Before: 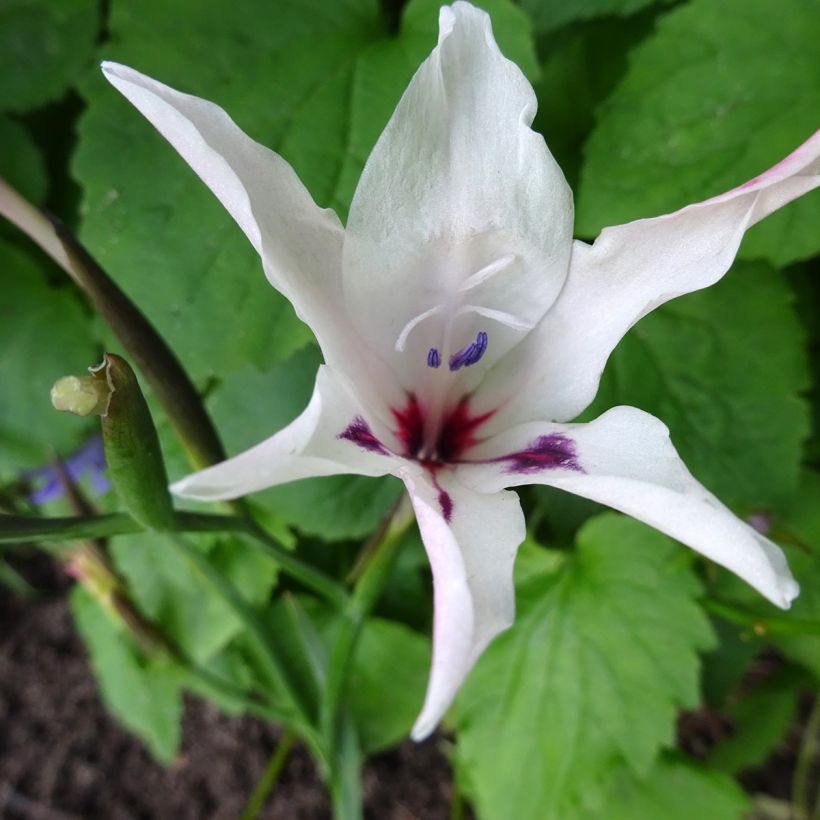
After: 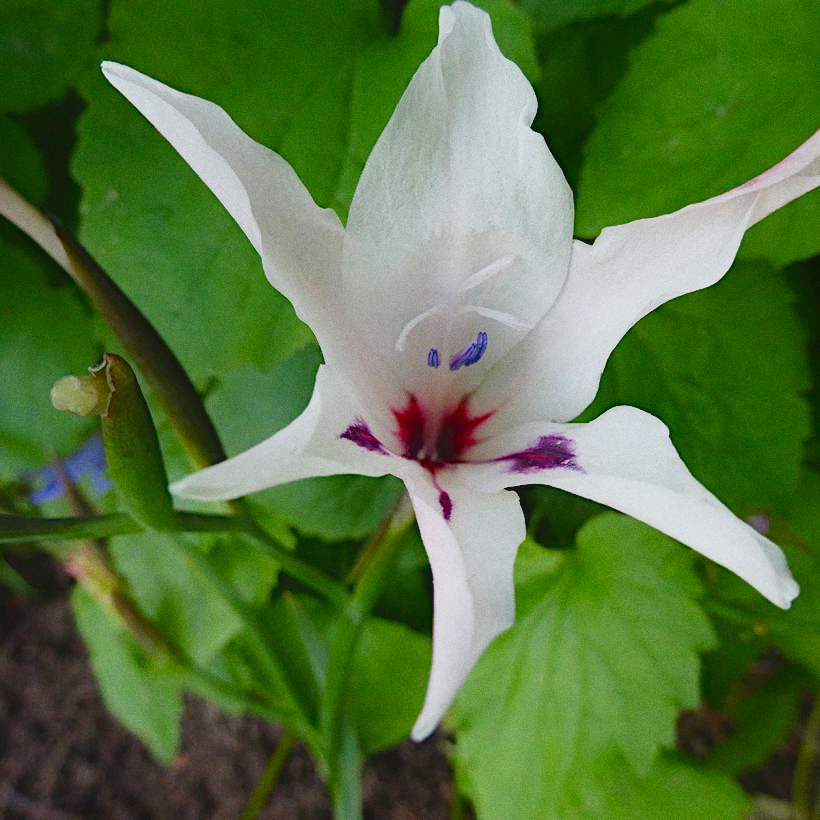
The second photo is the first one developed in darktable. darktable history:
contrast equalizer "soft": octaves 7, y [[0.6 ×6], [0.55 ×6], [0 ×6], [0 ×6], [0 ×6]], mix -1
color balance rgb "basic colorfulness: standard": perceptual saturation grading › global saturation 20%, perceptual saturation grading › highlights -25%, perceptual saturation grading › shadows 25%
color balance rgb "filmic contrast": global offset › luminance 0.5%, perceptual brilliance grading › highlights 10%, perceptual brilliance grading › mid-tones 5%, perceptual brilliance grading › shadows -10%
color balance rgb "blue and orange": shadows lift › chroma 7%, shadows lift › hue 249°, highlights gain › chroma 5%, highlights gain › hue 34.5°
diffuse or sharpen "sharpen demosaicing: AA filter": edge sensitivity 1, 1st order anisotropy 100%, 2nd order anisotropy 100%, 3rd order anisotropy 100%, 4th order anisotropy 100%, 1st order speed -25%, 2nd order speed -25%, 3rd order speed -25%, 4th order speed -25%
diffuse or sharpen "1": radius span 32, 1st order speed 50%, 2nd order speed 50%, 3rd order speed 50%, 4th order speed 50% | blend: blend mode normal, opacity 25%; mask: uniform (no mask)
grain: coarseness 0.47 ISO
rgb primaries "nice": tint hue 2.13°, tint purity 0.7%, red hue 0.028, red purity 1.09, green hue 0.023, green purity 1.08, blue hue -0.084, blue purity 1.17
sigmoid "neutral gray": contrast 1.22, skew 0.65
